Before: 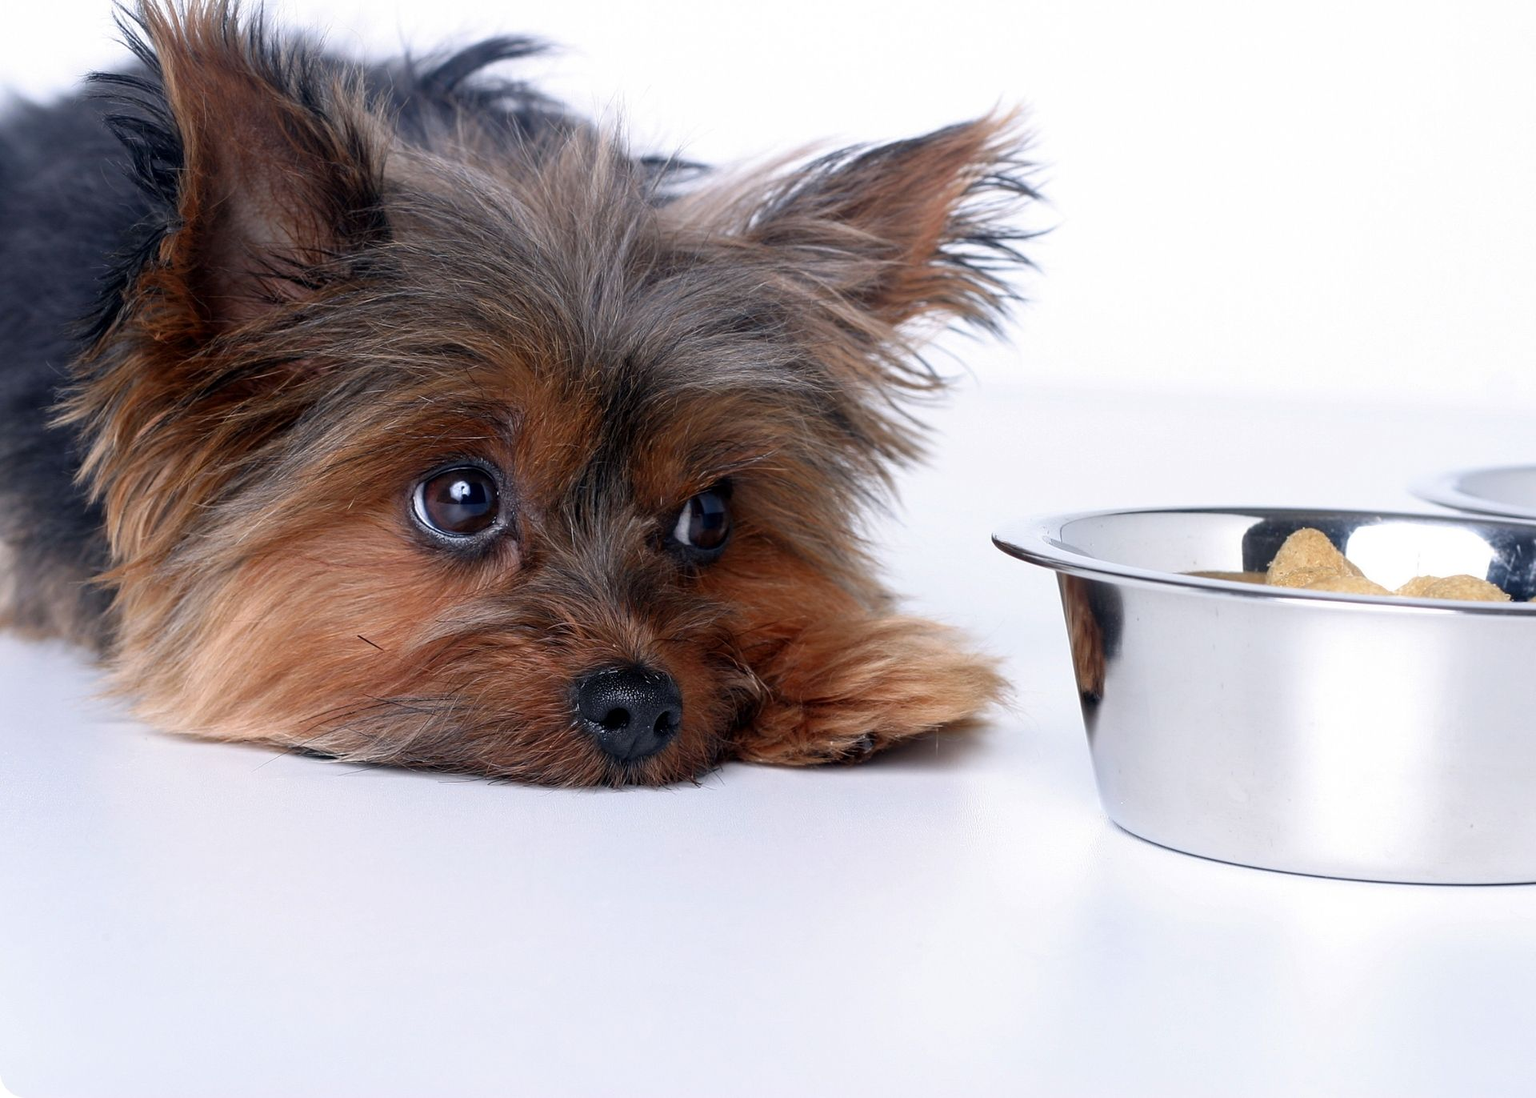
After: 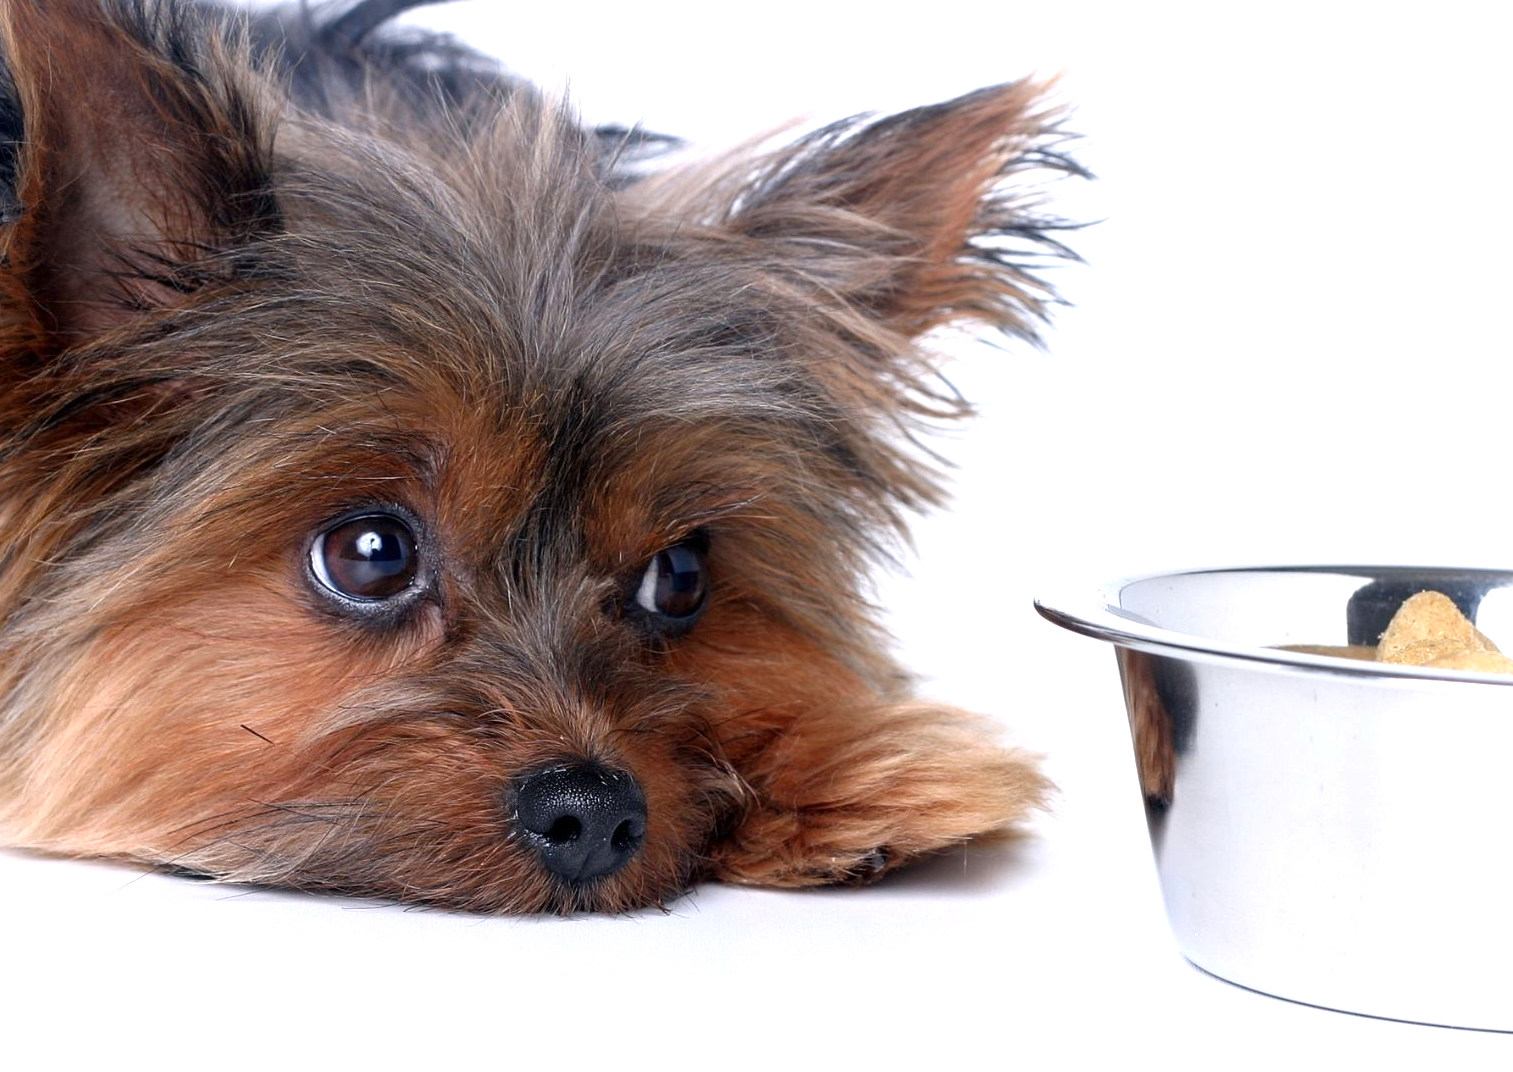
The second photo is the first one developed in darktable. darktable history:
exposure: exposure 0.496 EV, compensate highlight preservation false
crop and rotate: left 10.77%, top 5.1%, right 10.41%, bottom 16.76%
